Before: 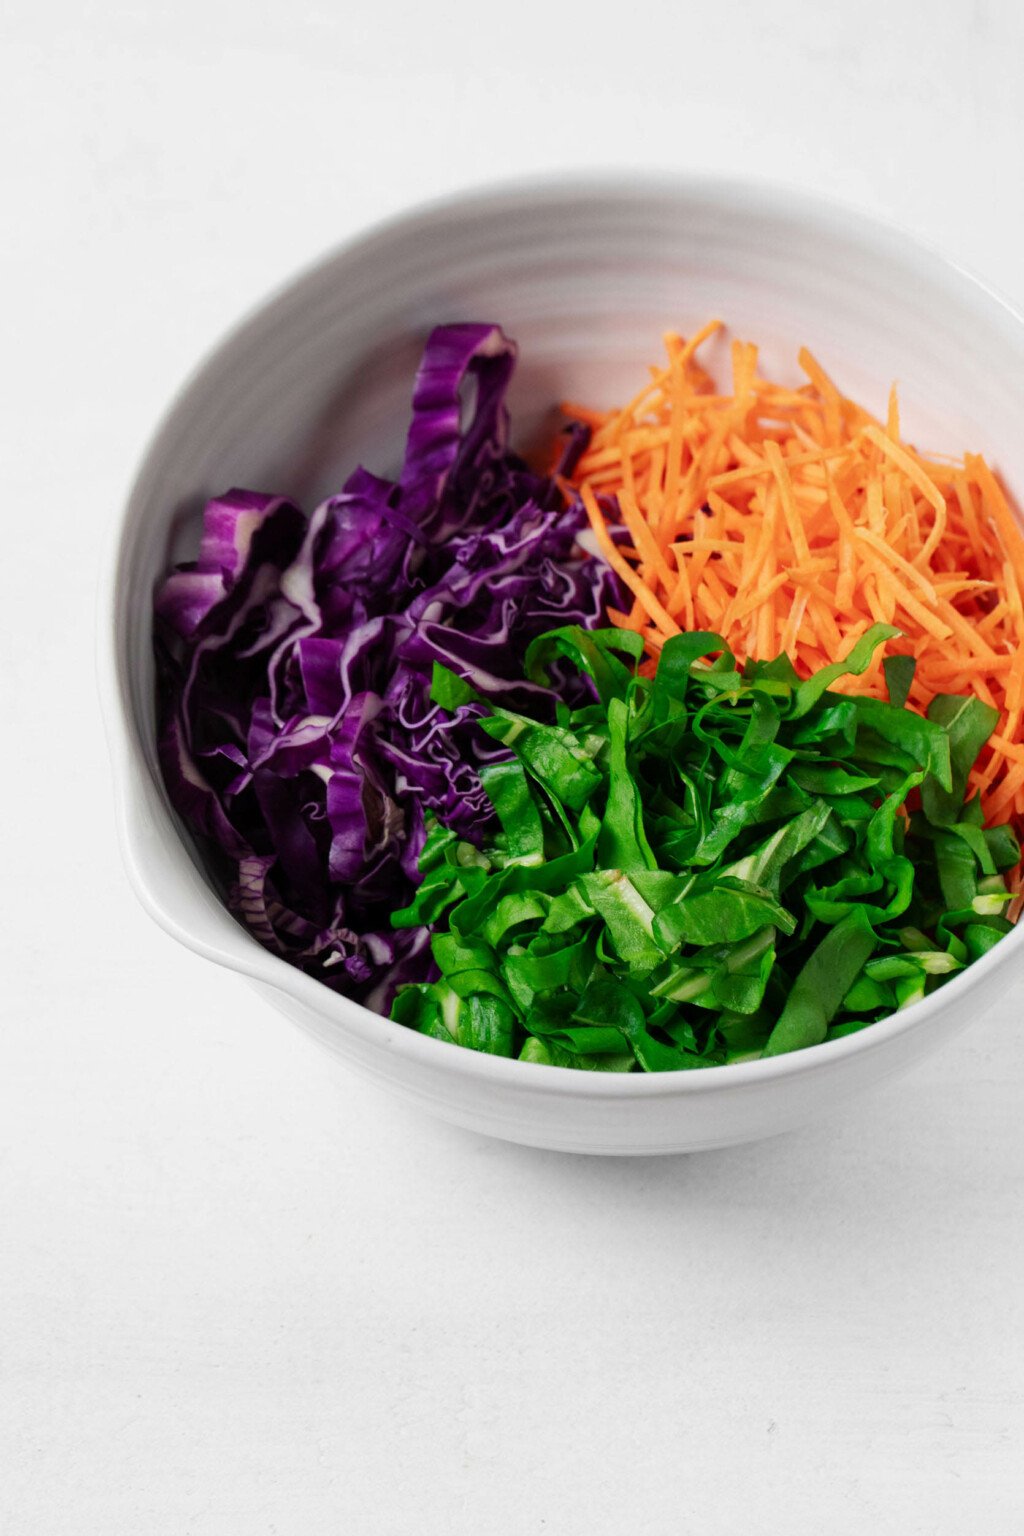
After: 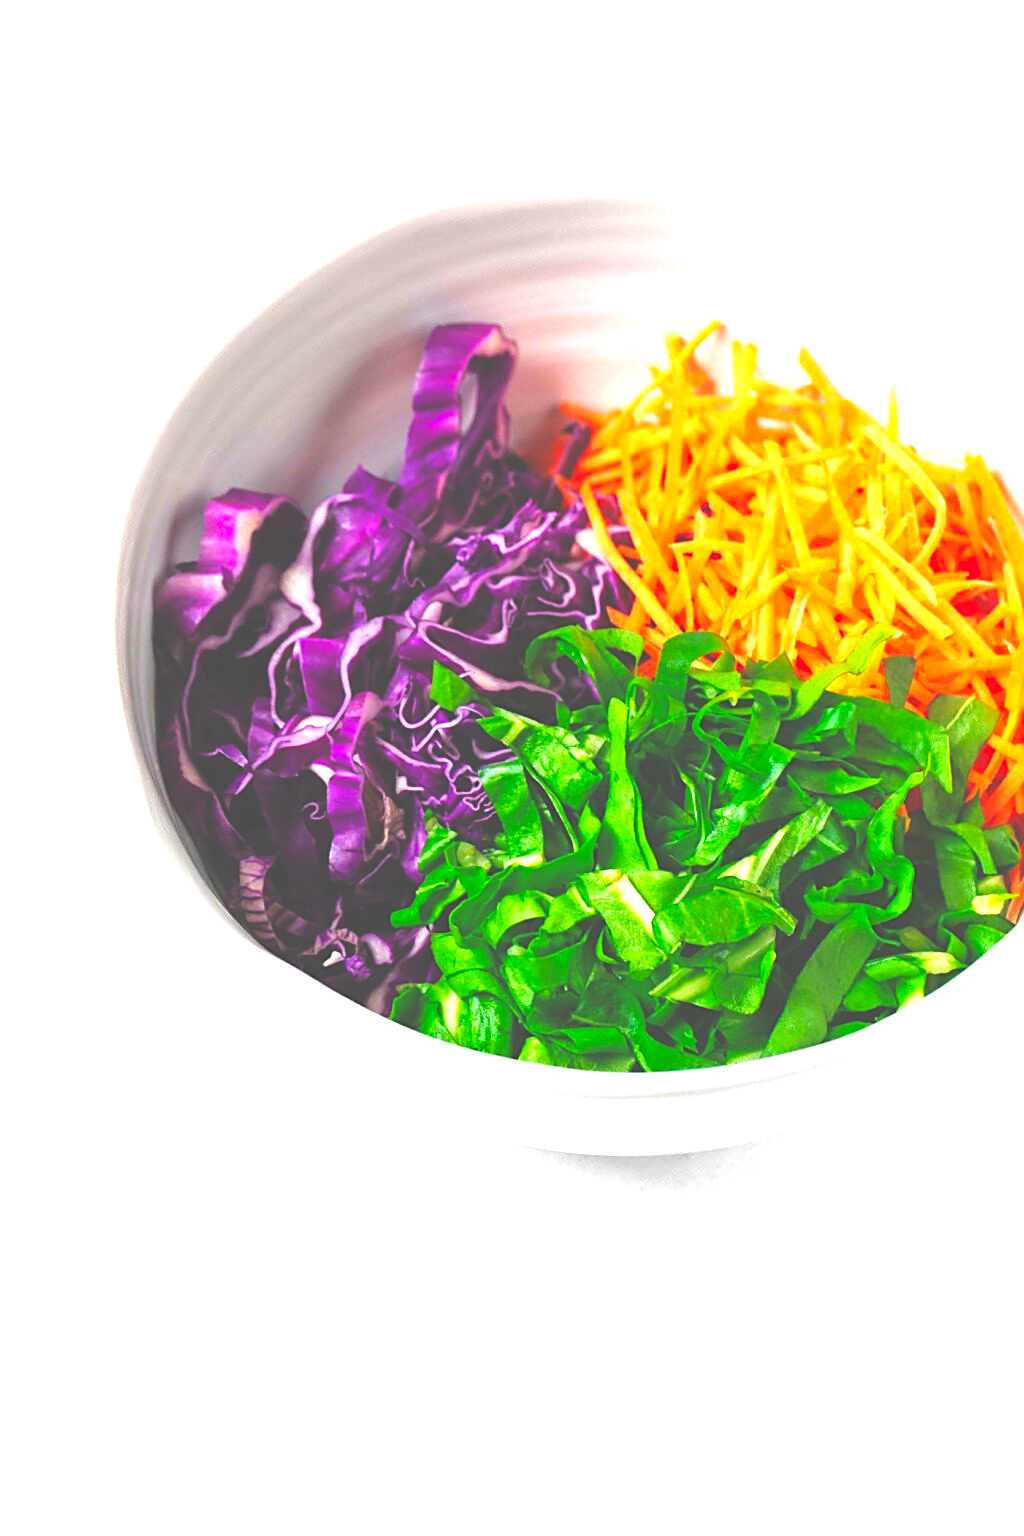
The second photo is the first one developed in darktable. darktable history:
rotate and perspective: automatic cropping original format, crop left 0, crop top 0
sharpen: on, module defaults
exposure: black level correction -0.023, exposure 1.397 EV, compensate highlight preservation false
color balance rgb: perceptual saturation grading › global saturation 25%, perceptual brilliance grading › mid-tones 10%, perceptual brilliance grading › shadows 15%, global vibrance 20%
